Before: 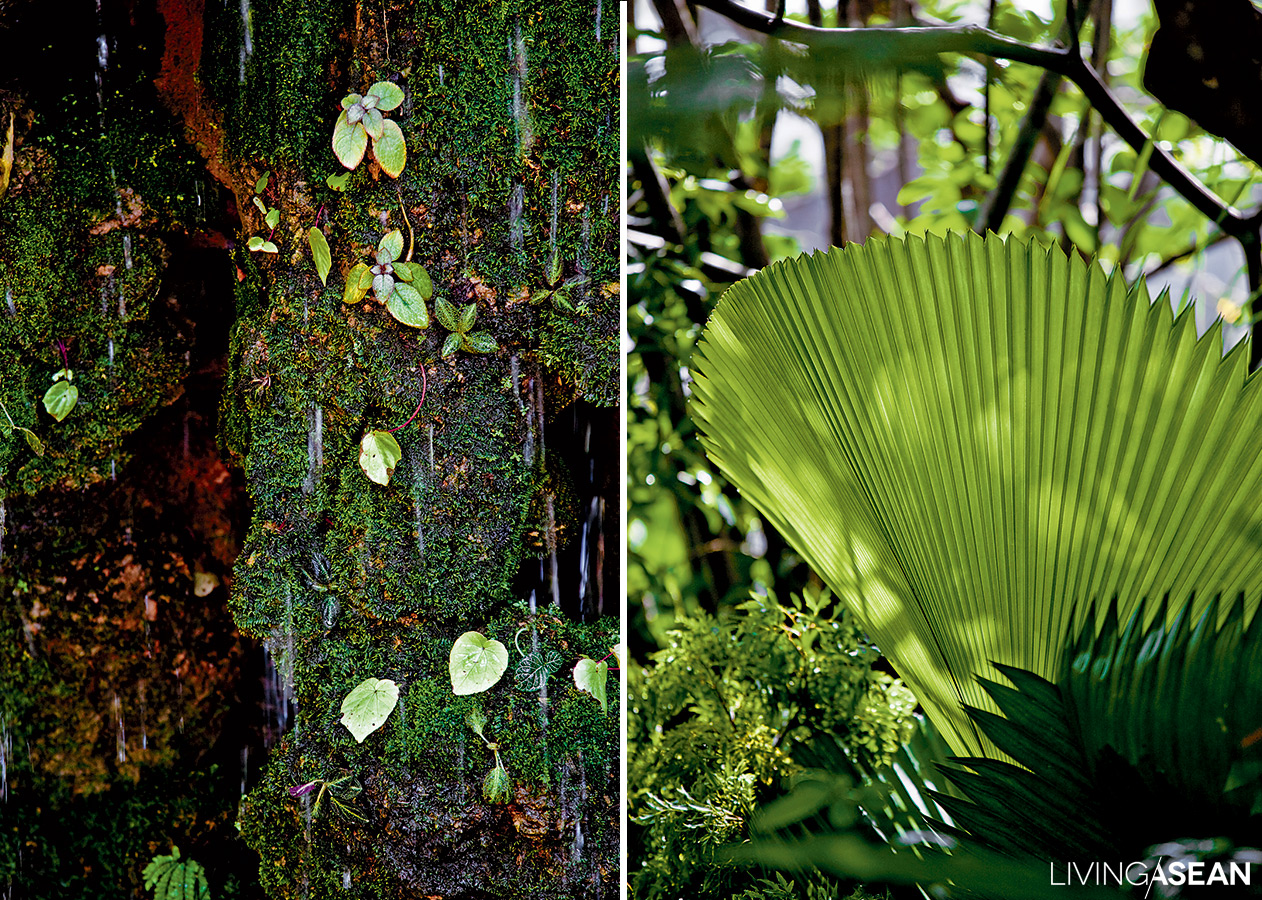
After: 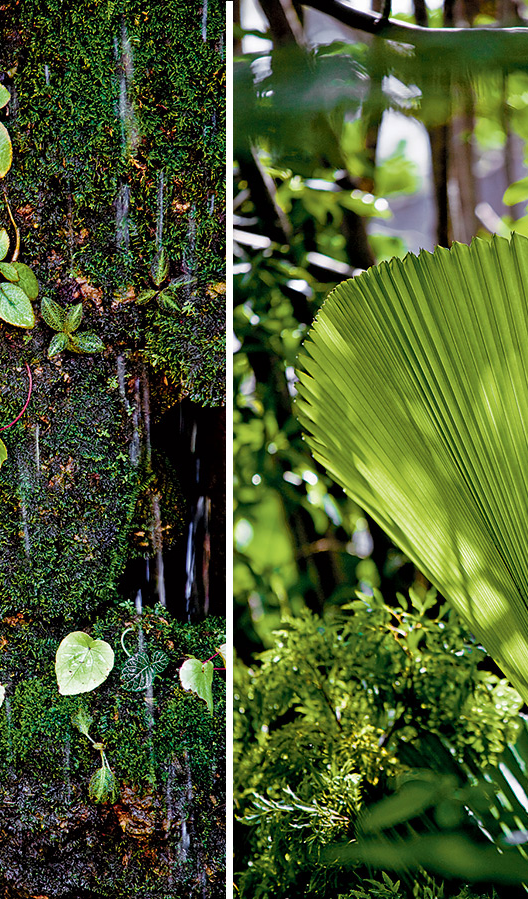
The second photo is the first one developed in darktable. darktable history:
crop: left 31.221%, right 26.896%
